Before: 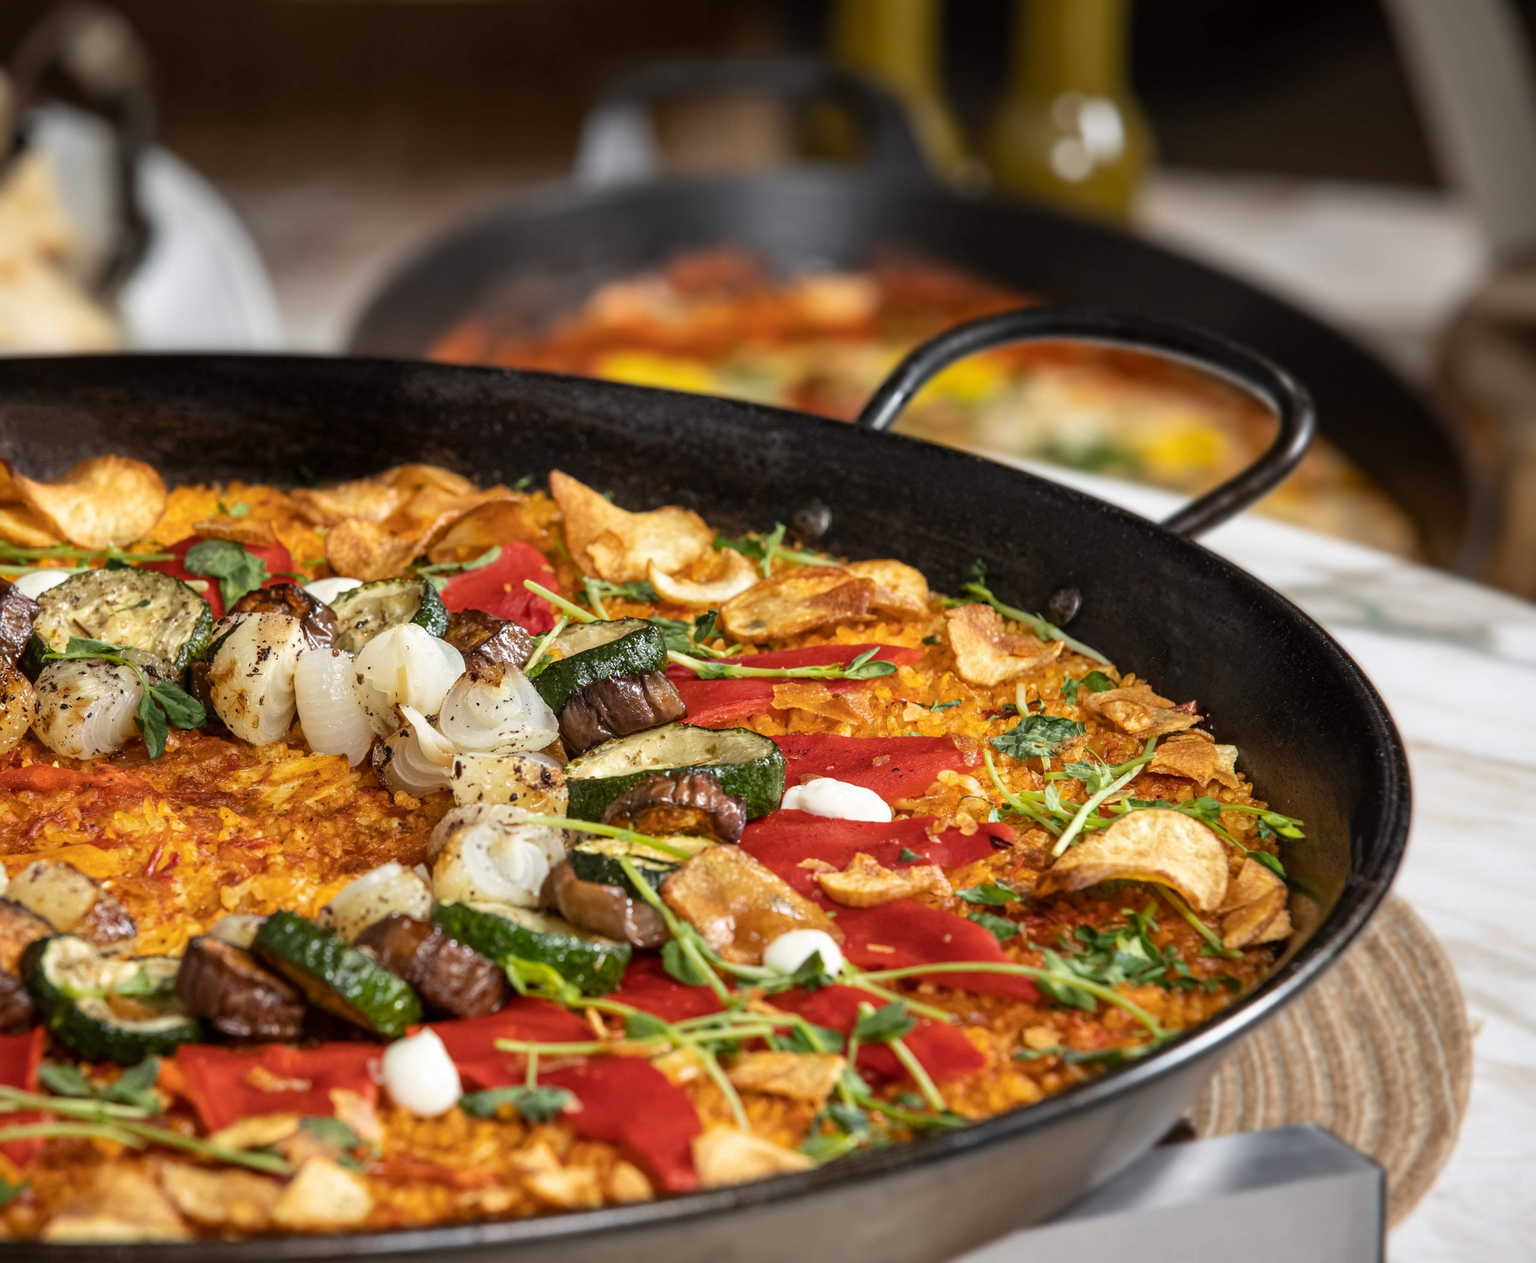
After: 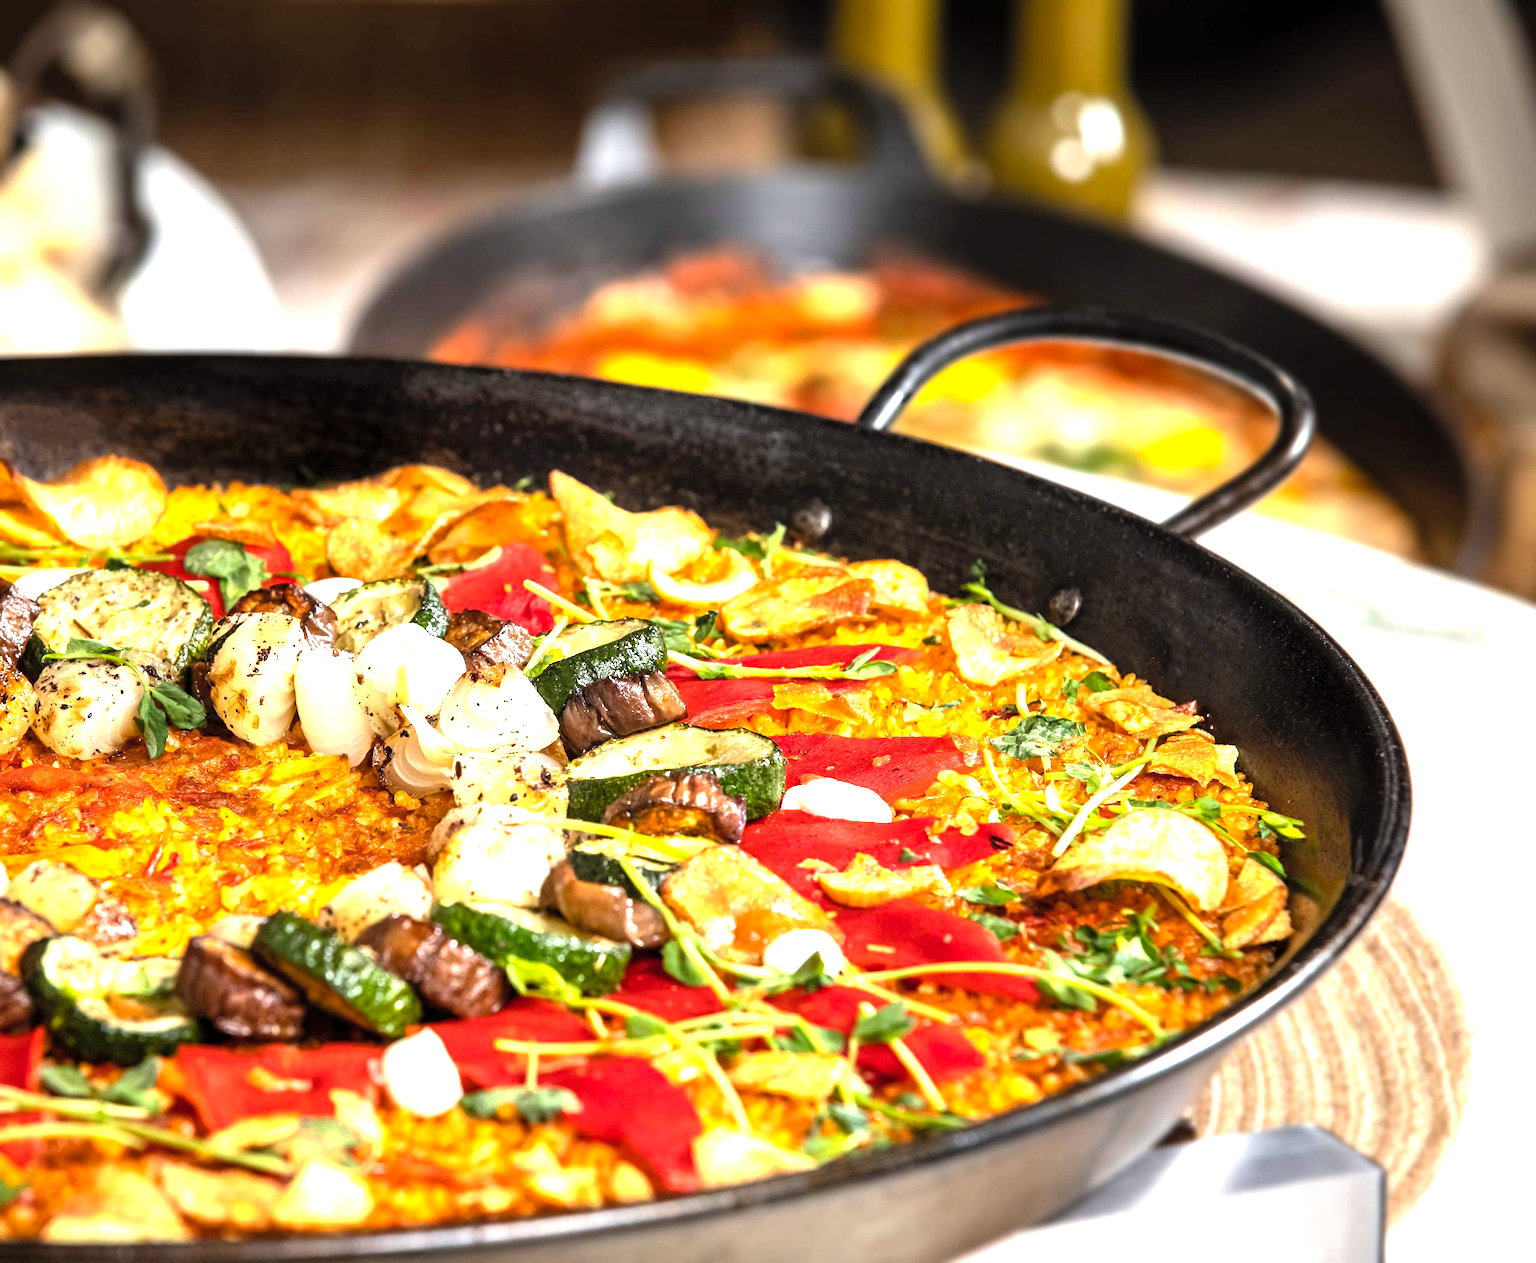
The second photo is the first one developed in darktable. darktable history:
contrast brightness saturation: contrast 0.035, brightness 0.067, saturation 0.132
levels: levels [0.012, 0.367, 0.697]
